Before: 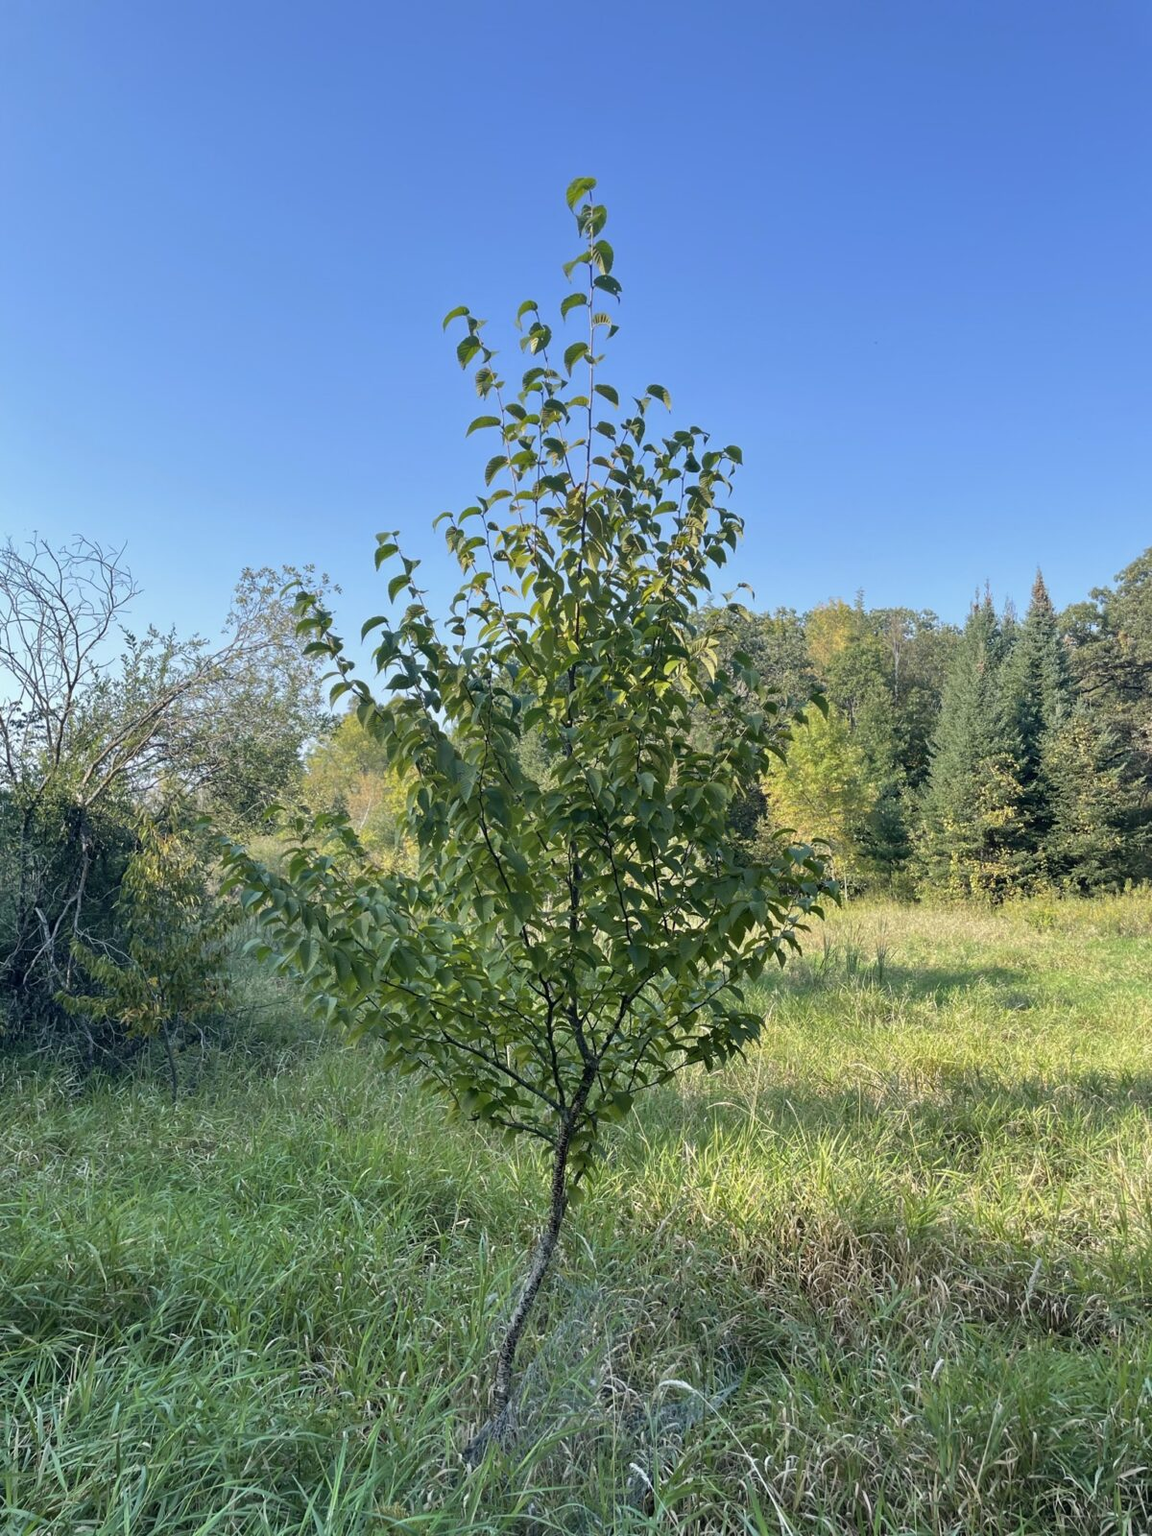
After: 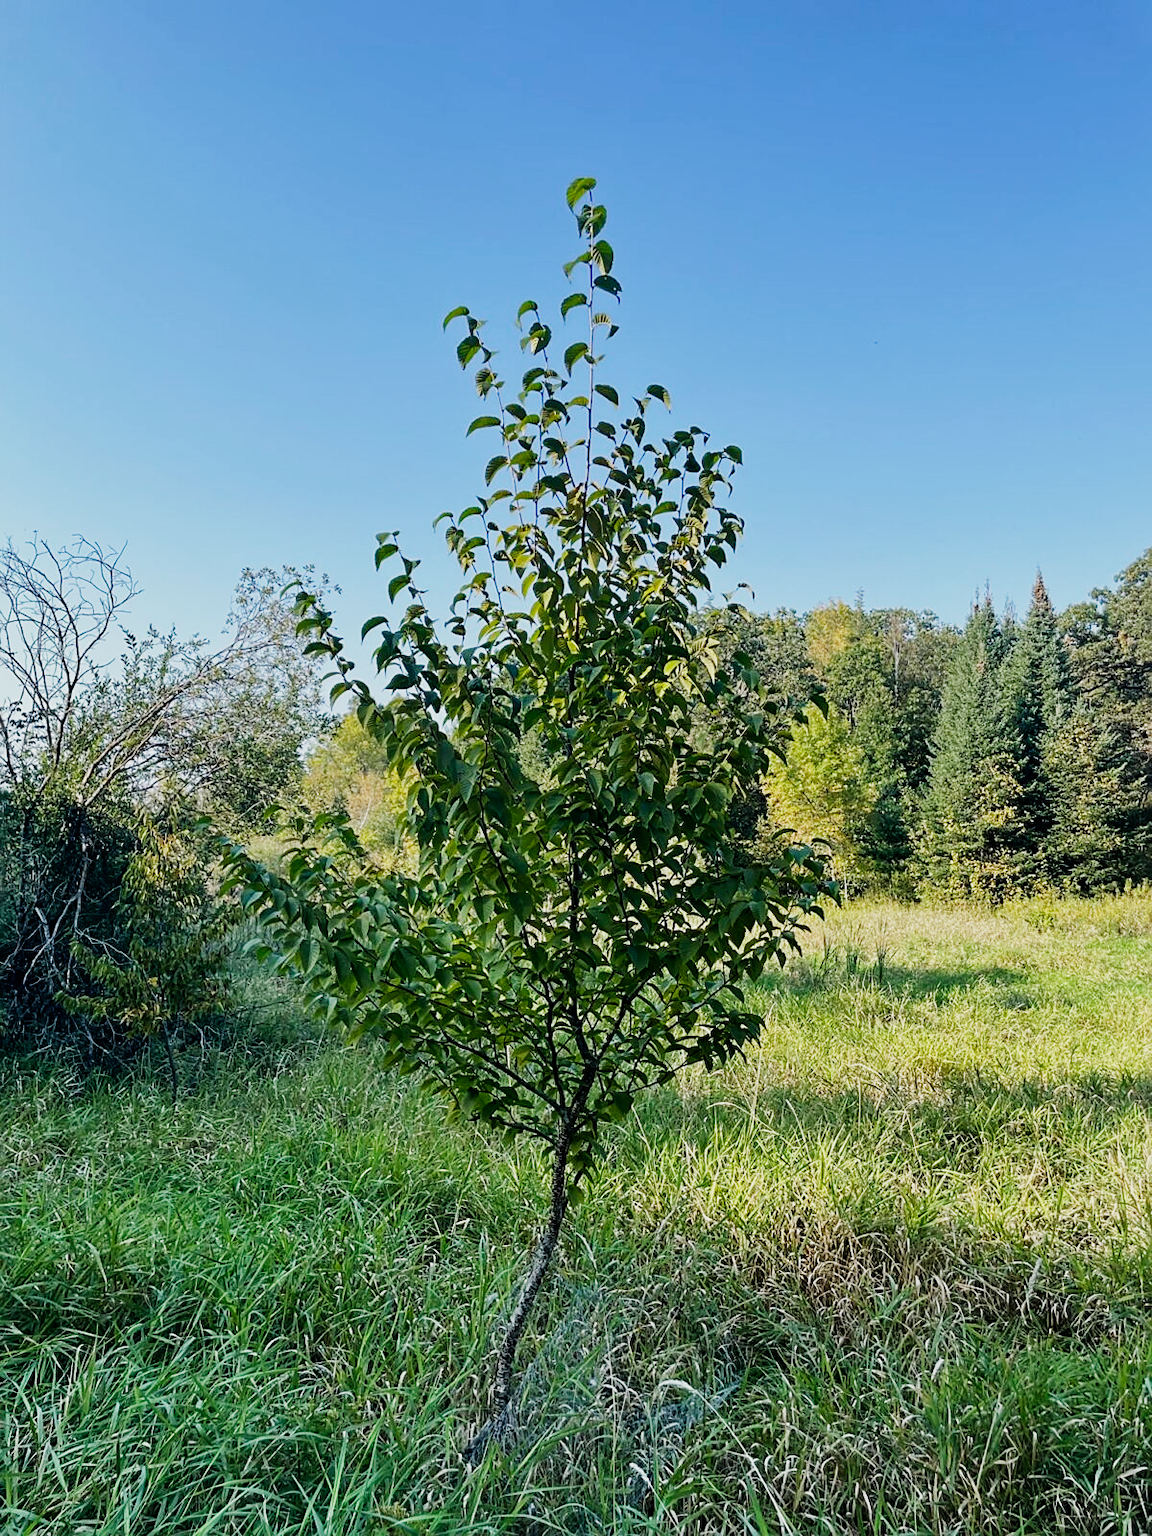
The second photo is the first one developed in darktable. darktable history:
sigmoid: contrast 1.81, skew -0.21, preserve hue 0%, red attenuation 0.1, red rotation 0.035, green attenuation 0.1, green rotation -0.017, blue attenuation 0.15, blue rotation -0.052, base primaries Rec2020
sharpen: on, module defaults
